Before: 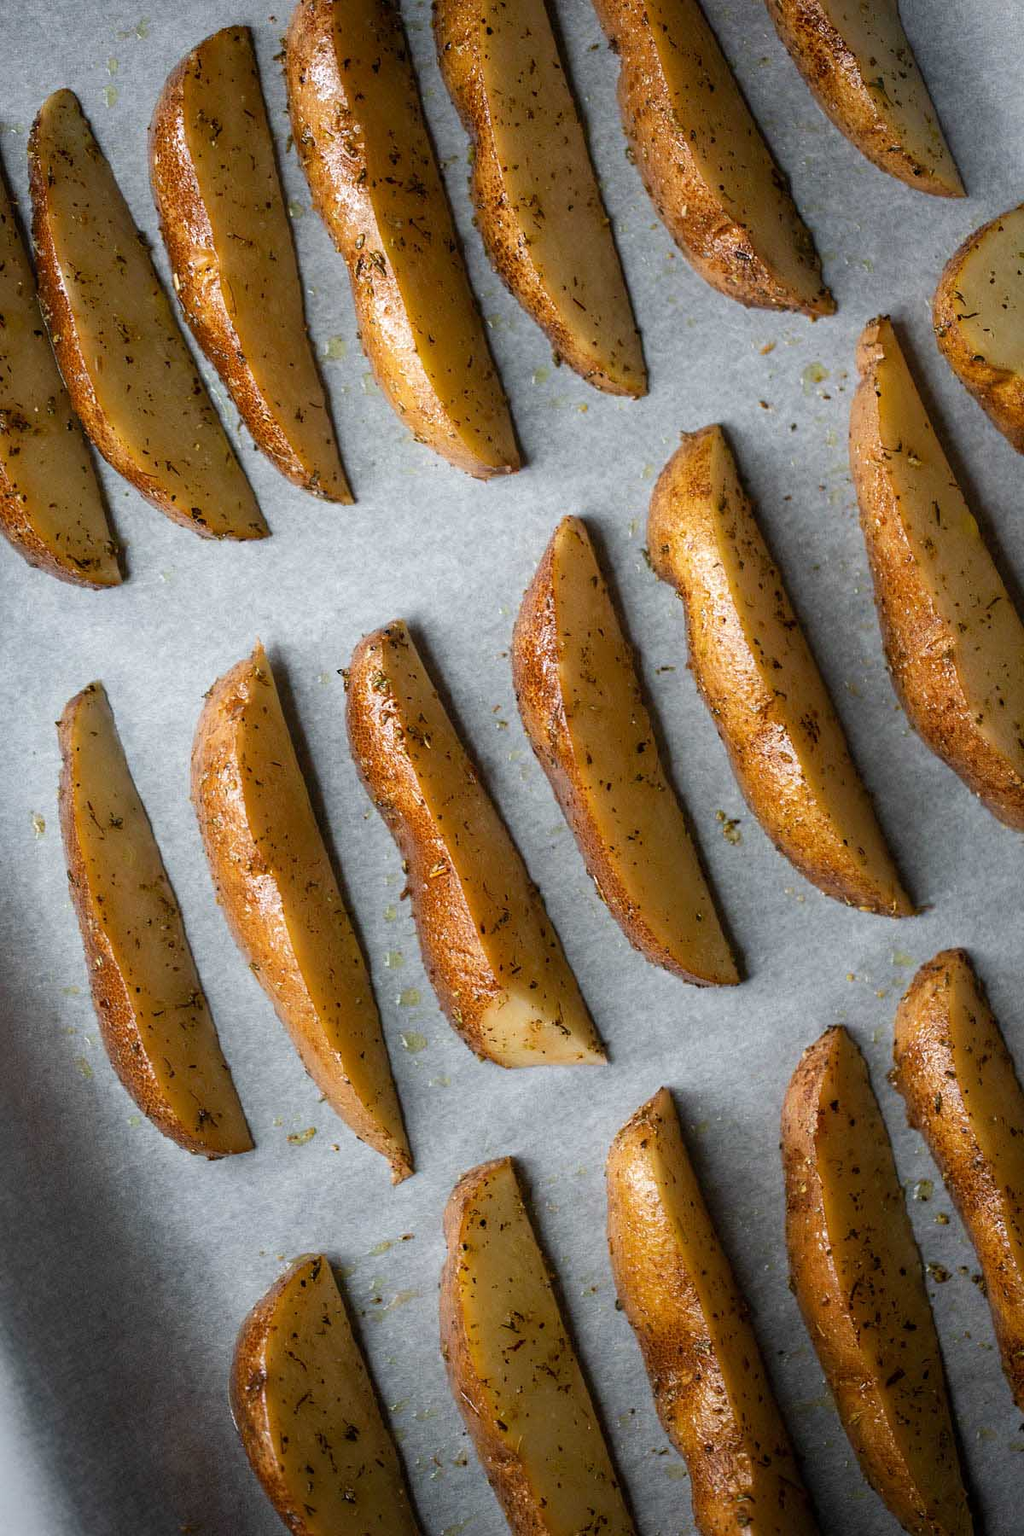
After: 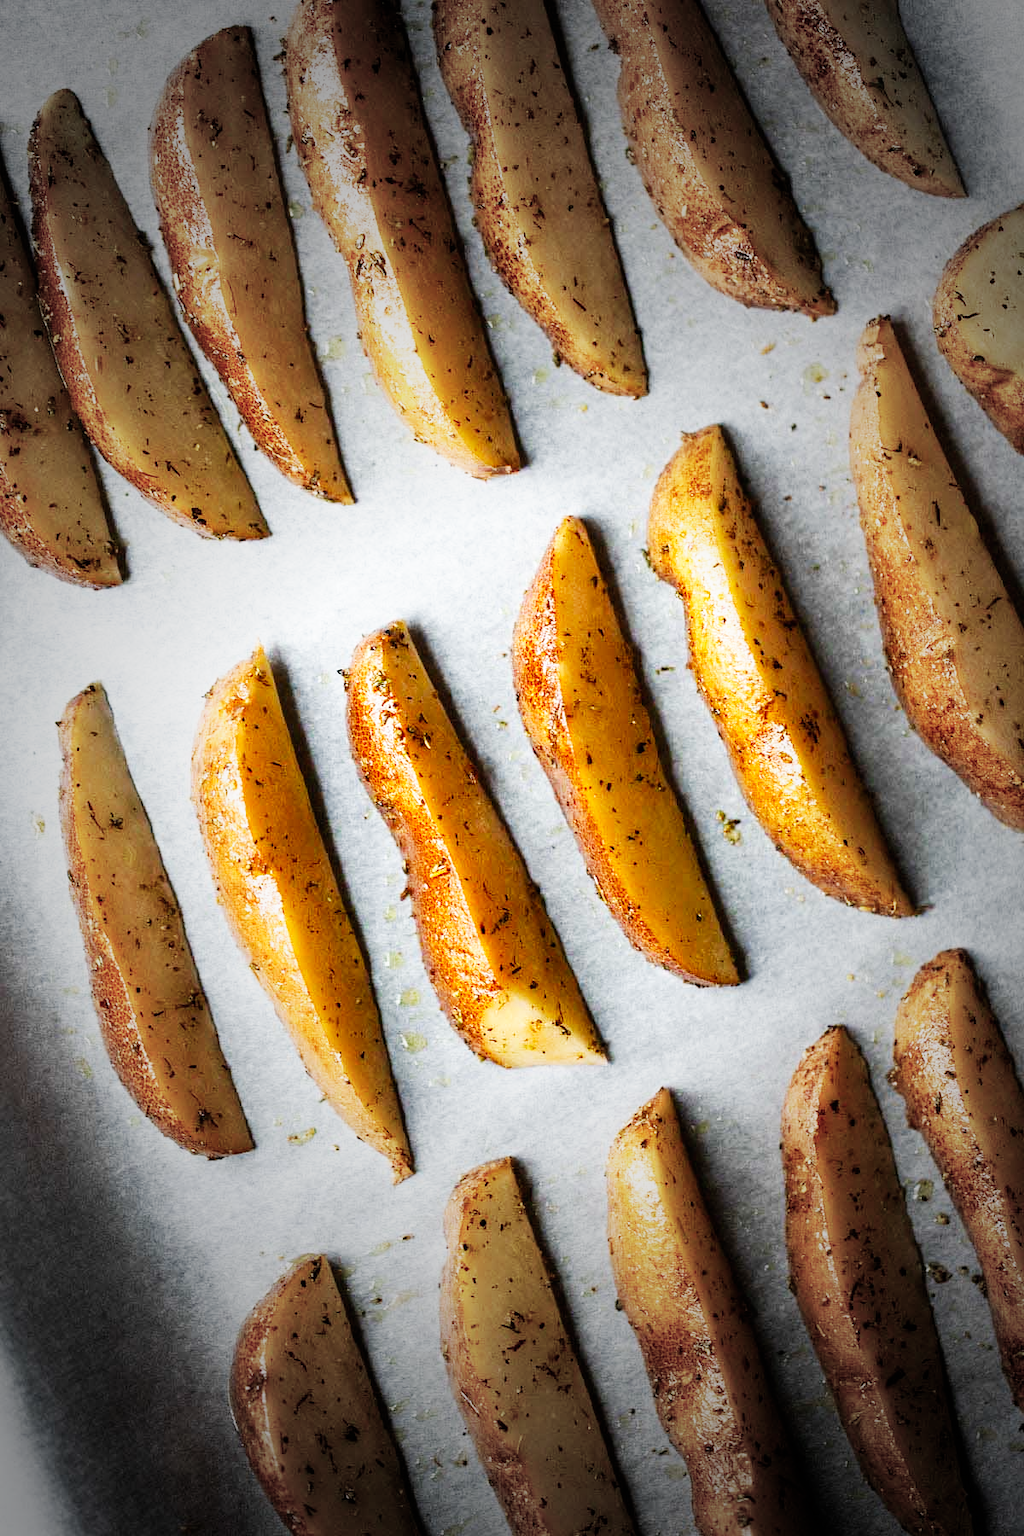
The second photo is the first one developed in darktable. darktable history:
exposure: exposure -0.158 EV, compensate highlight preservation false
base curve: curves: ch0 [(0, 0) (0.007, 0.004) (0.027, 0.03) (0.046, 0.07) (0.207, 0.54) (0.442, 0.872) (0.673, 0.972) (1, 1)], preserve colors none
vignetting: fall-off start 32.97%, fall-off radius 64.63%, brightness -0.688, width/height ratio 0.958
